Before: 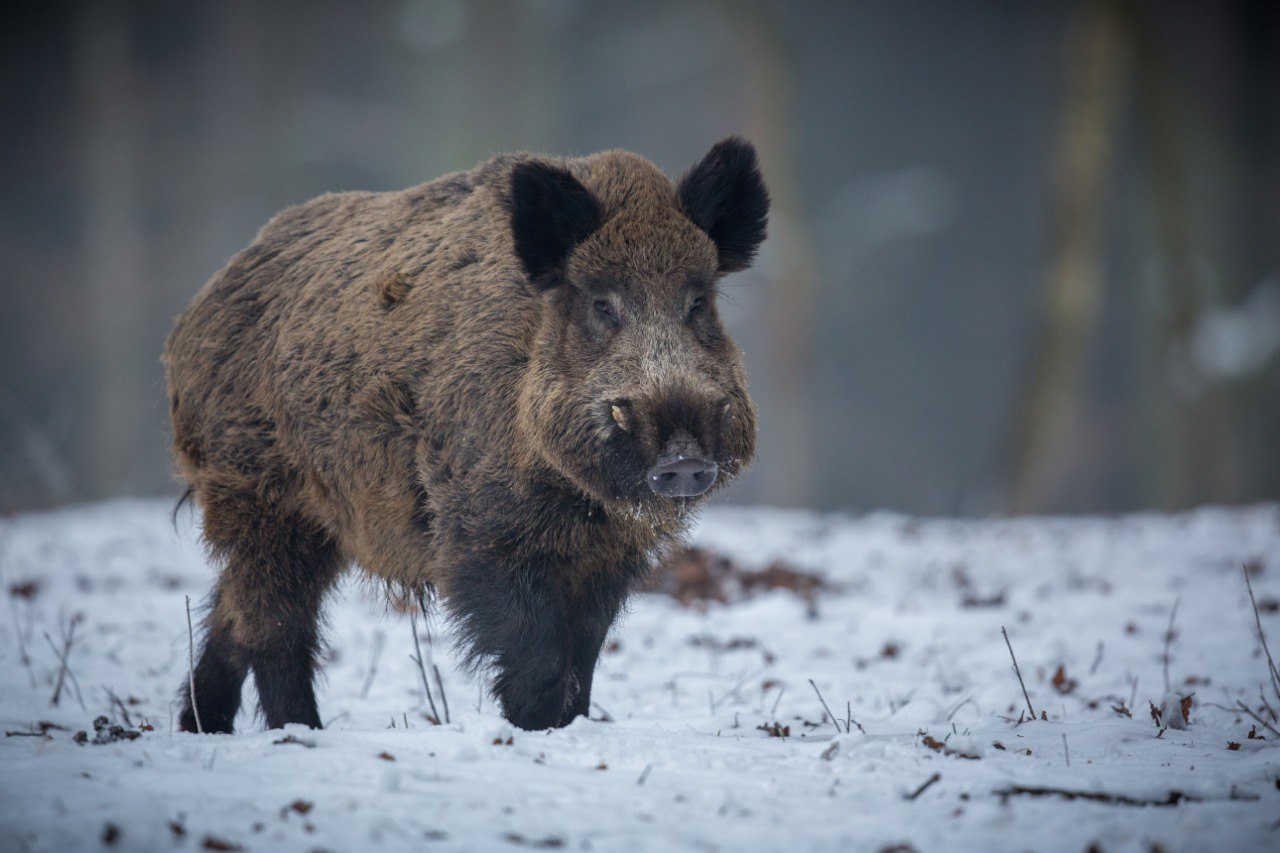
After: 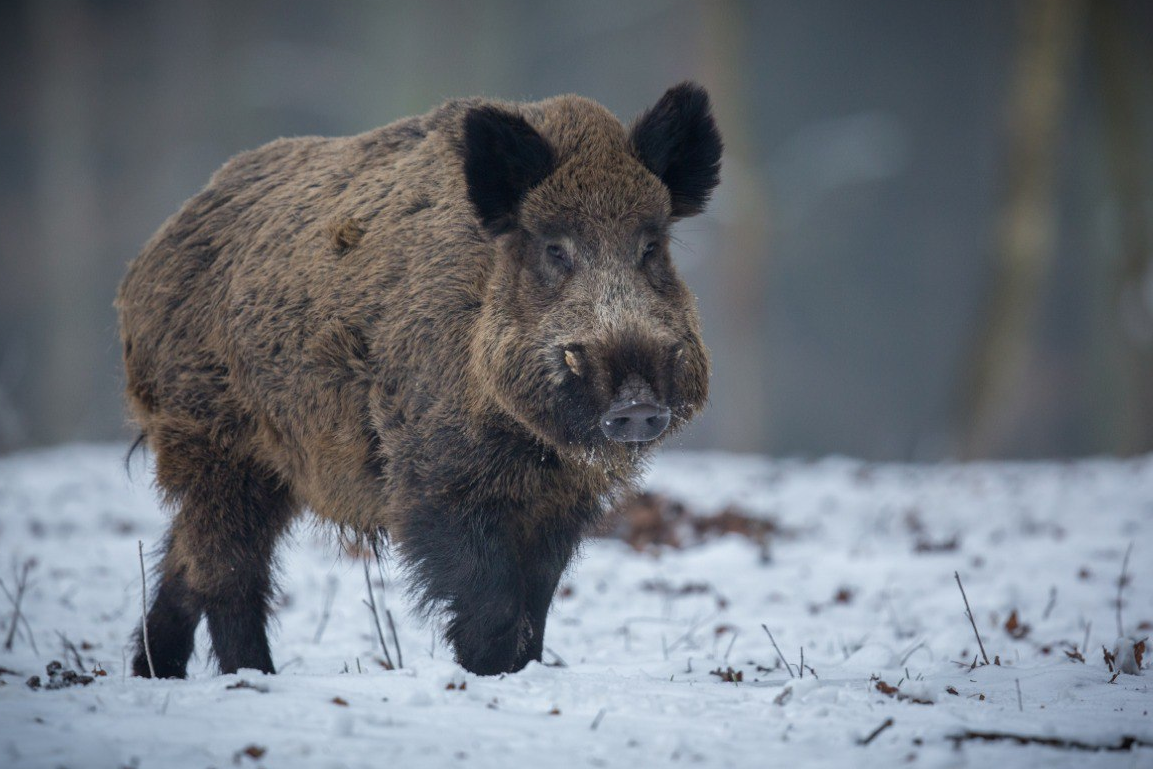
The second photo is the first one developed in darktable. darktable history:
crop: left 3.748%, top 6.519%, right 6.119%, bottom 3.276%
